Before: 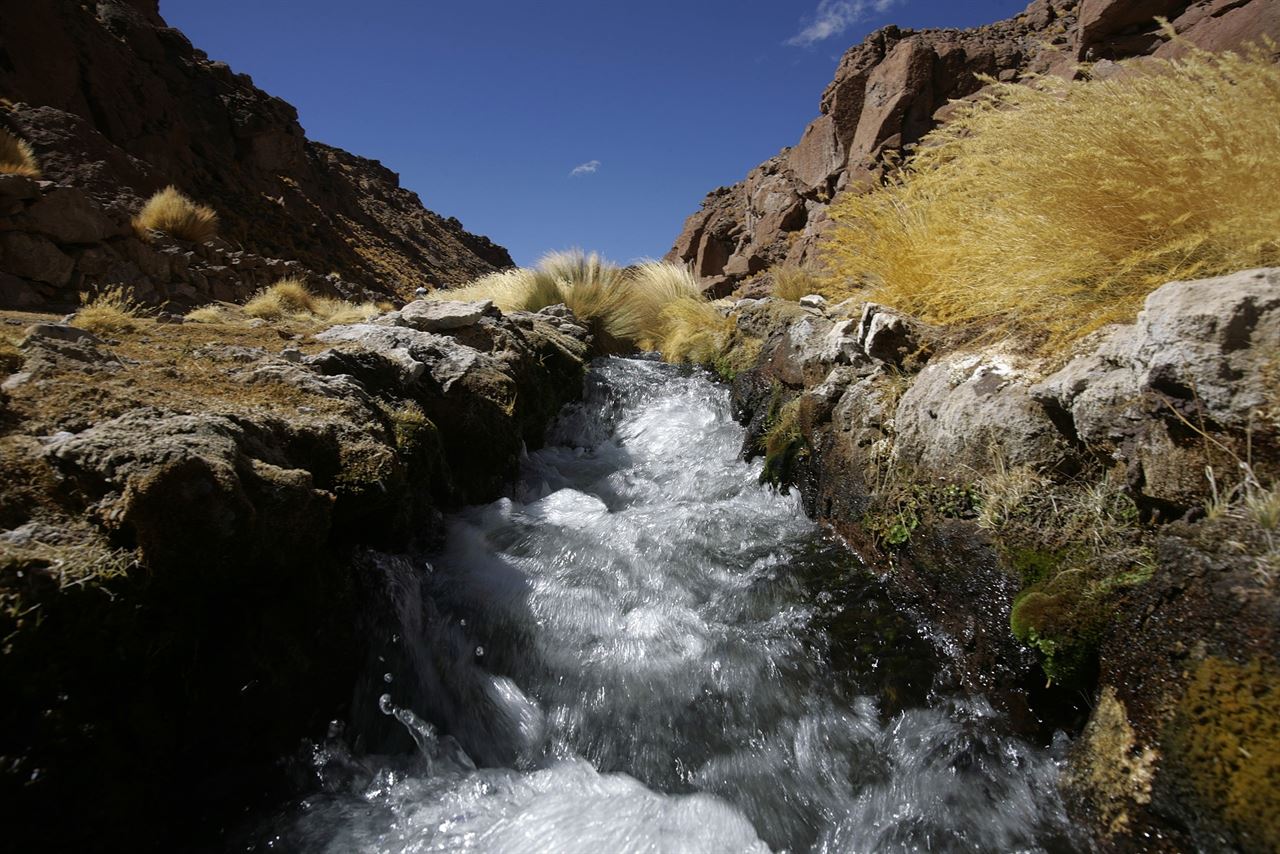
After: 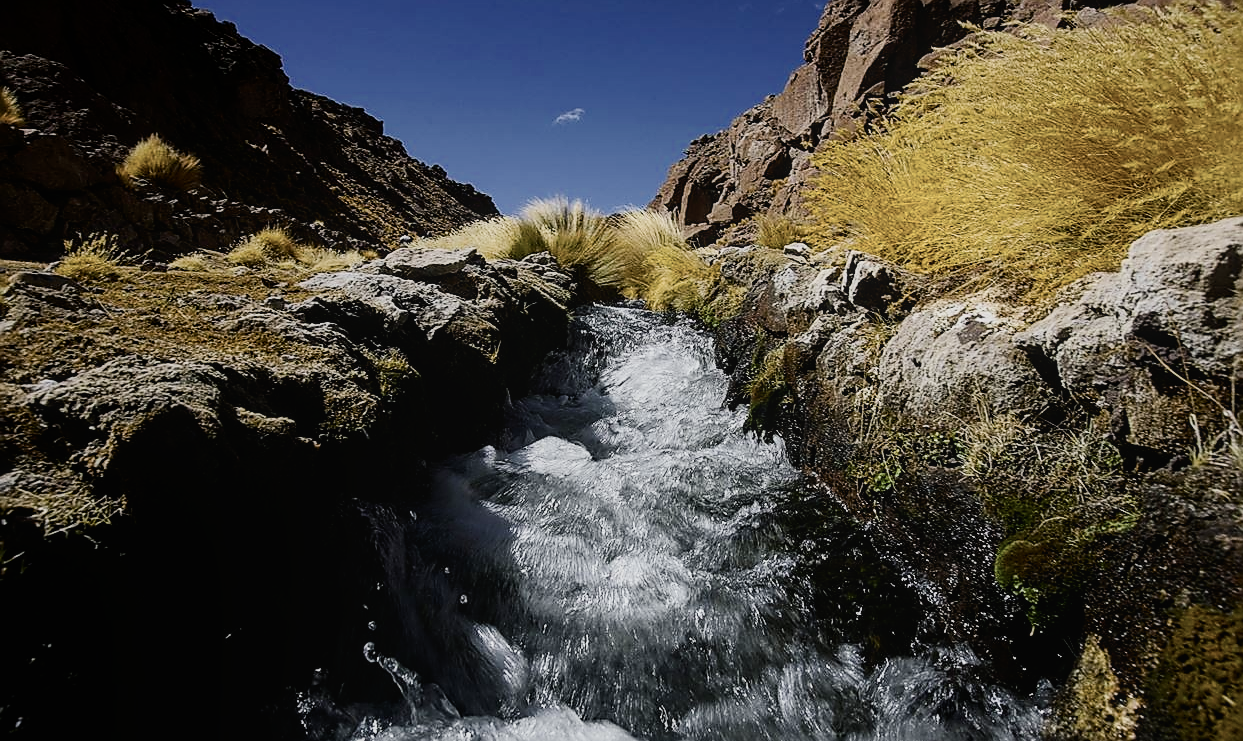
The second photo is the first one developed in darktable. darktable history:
crop: left 1.284%, top 6.167%, right 1.569%, bottom 7.018%
color balance rgb: shadows lift › chroma 2.051%, shadows lift › hue 250.94°, linear chroma grading › global chroma 15.164%, perceptual saturation grading › global saturation 29.777%, global vibrance 14.157%
filmic rgb: black relative exposure -7.65 EV, white relative exposure 4.56 EV, threshold 3.01 EV, hardness 3.61, enable highlight reconstruction true
contrast brightness saturation: contrast 0.248, saturation -0.31
sharpen: radius 1.358, amount 1.256, threshold 0.711
local contrast: detail 109%
